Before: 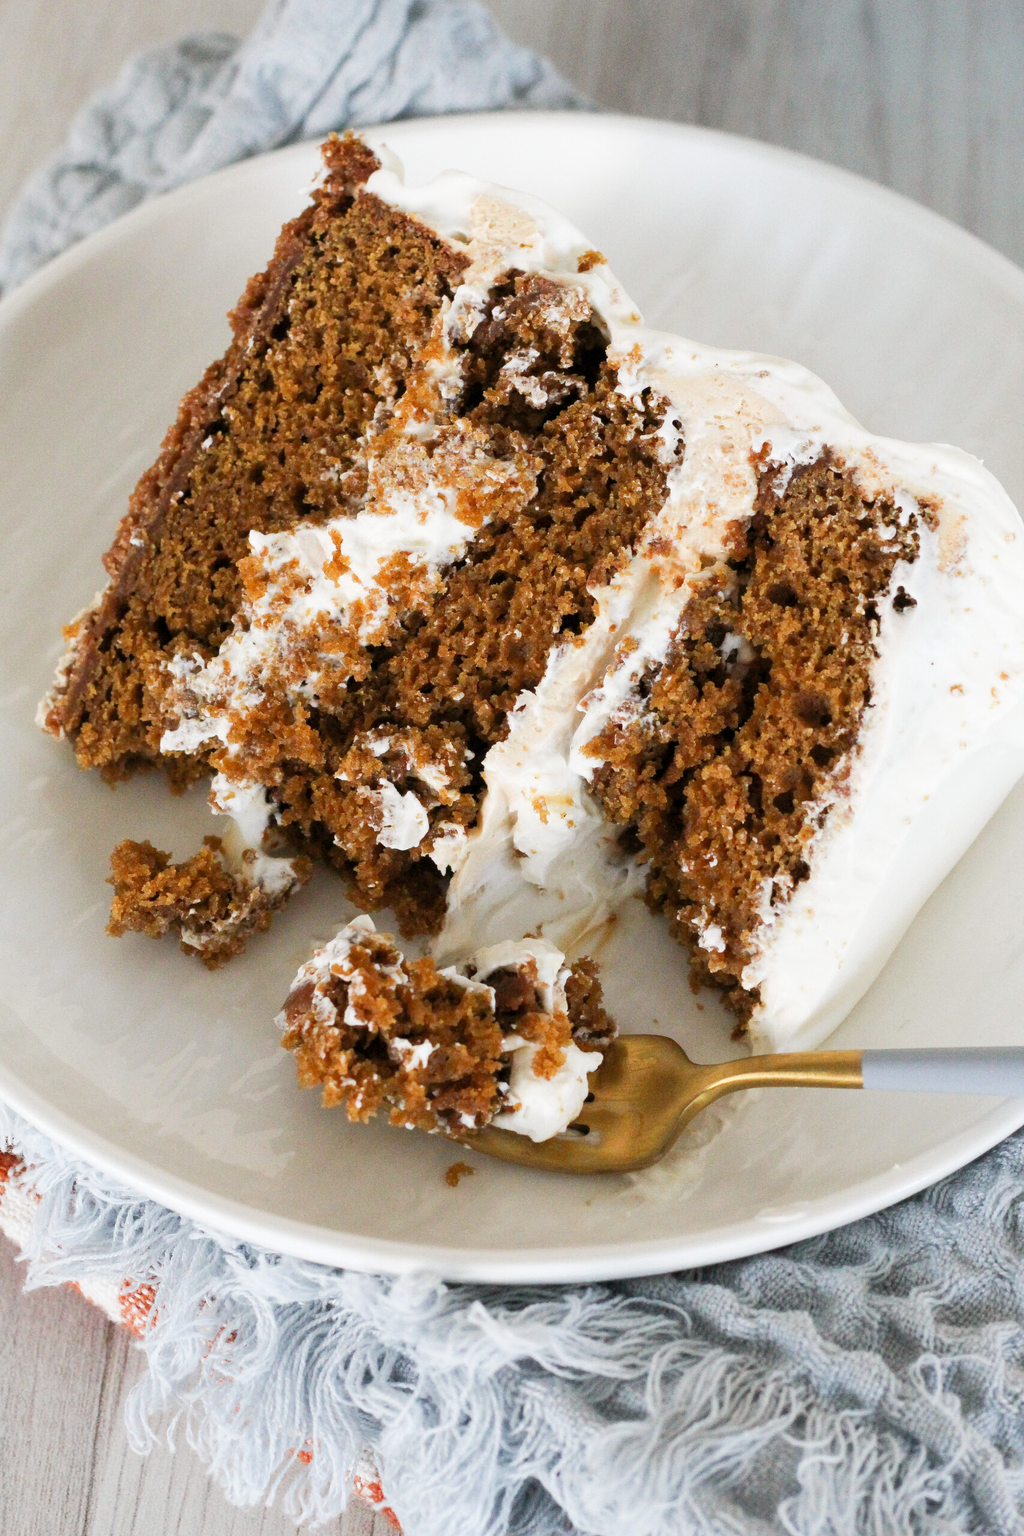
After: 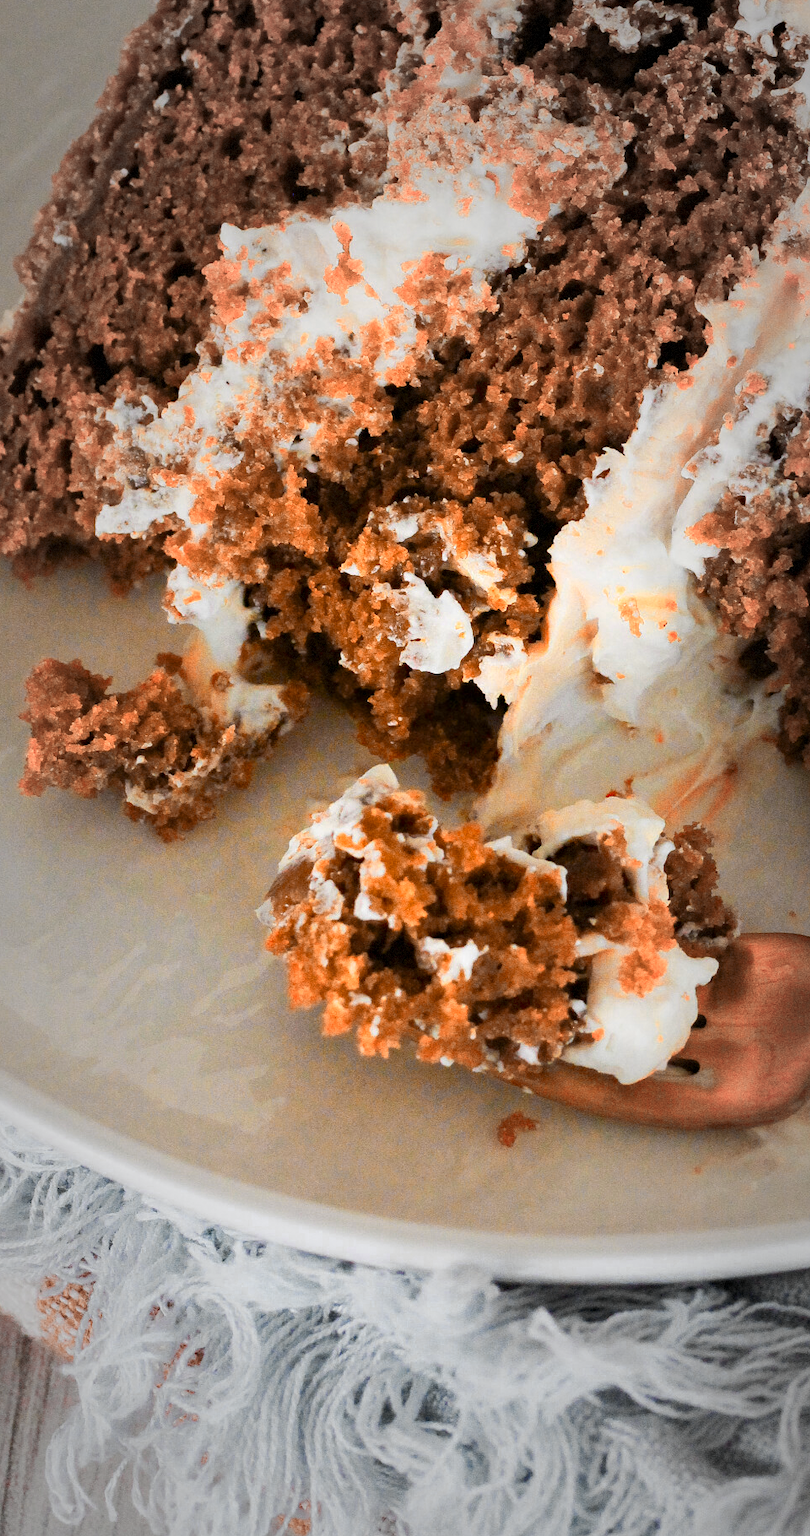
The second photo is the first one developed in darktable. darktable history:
vignetting: fall-off start 16.57%, fall-off radius 99.18%, width/height ratio 0.722, dithering 8-bit output
crop: left 9.075%, top 24.204%, right 34.661%, bottom 4.564%
haze removal: compatibility mode true, adaptive false
contrast brightness saturation: brightness -0.023, saturation 0.368
color zones: curves: ch0 [(0.009, 0.528) (0.136, 0.6) (0.255, 0.586) (0.39, 0.528) (0.522, 0.584) (0.686, 0.736) (0.849, 0.561)]; ch1 [(0.045, 0.781) (0.14, 0.416) (0.257, 0.695) (0.442, 0.032) (0.738, 0.338) (0.818, 0.632) (0.891, 0.741) (1, 0.704)]; ch2 [(0, 0.667) (0.141, 0.52) (0.26, 0.37) (0.474, 0.432) (0.743, 0.286)]
